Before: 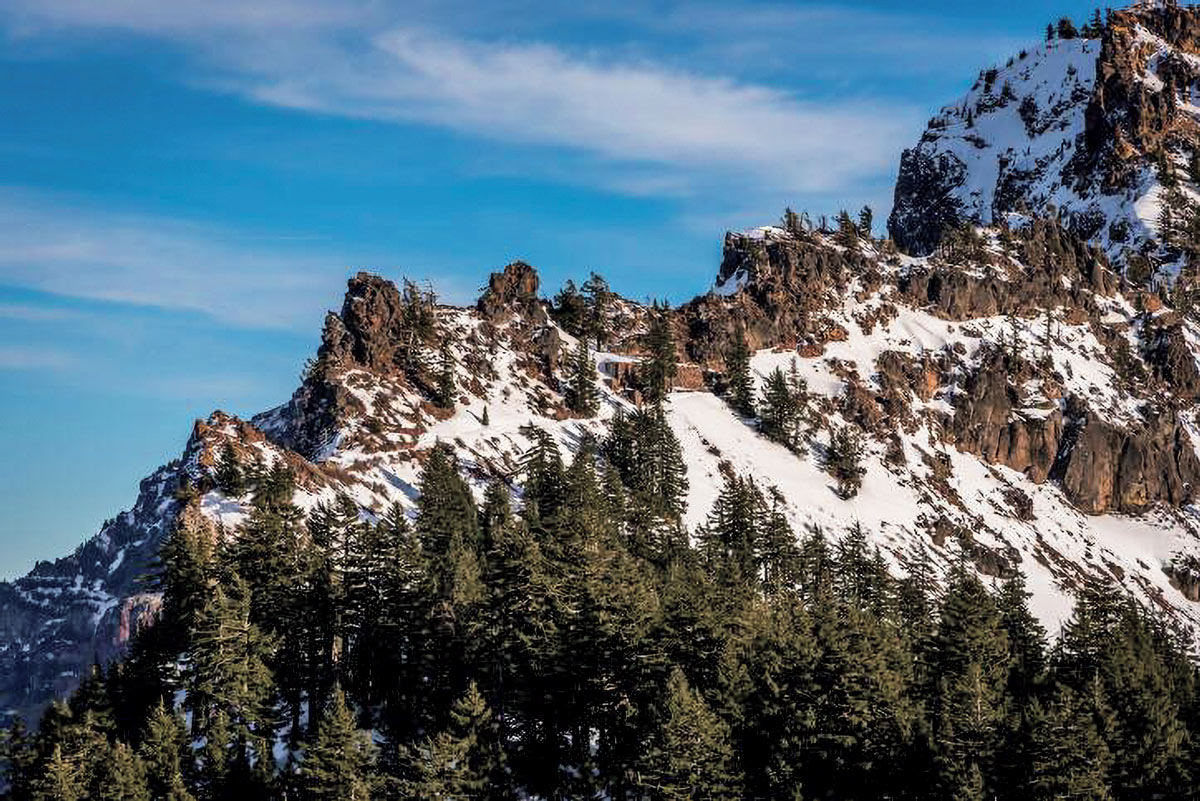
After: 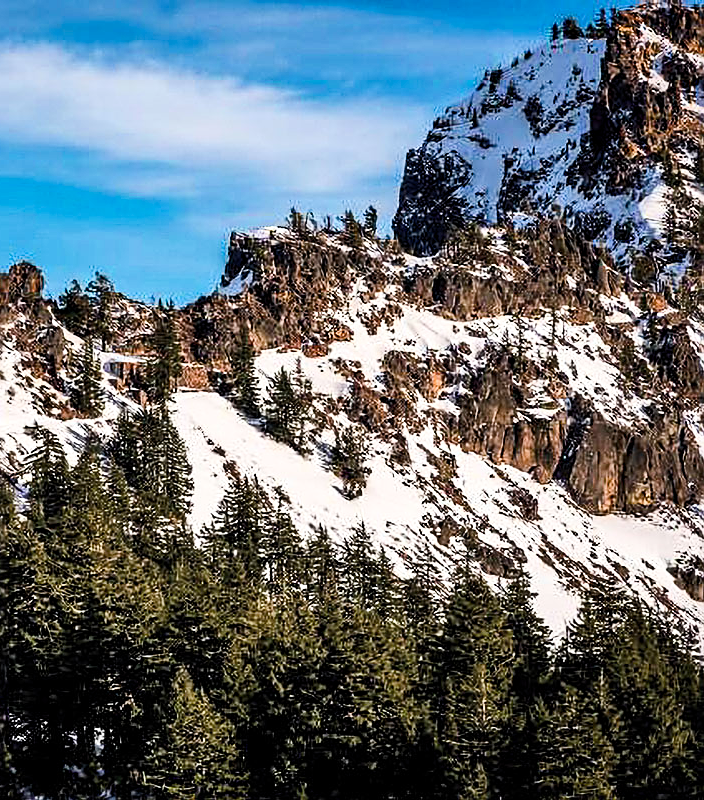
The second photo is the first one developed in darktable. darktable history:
contrast brightness saturation: contrast 0.236, brightness 0.092
sharpen: on, module defaults
crop: left 41.298%
color balance rgb: perceptual saturation grading › global saturation 0.652%, perceptual saturation grading › highlights -16.755%, perceptual saturation grading › mid-tones 32.679%, perceptual saturation grading › shadows 50.566%, contrast 5.091%
